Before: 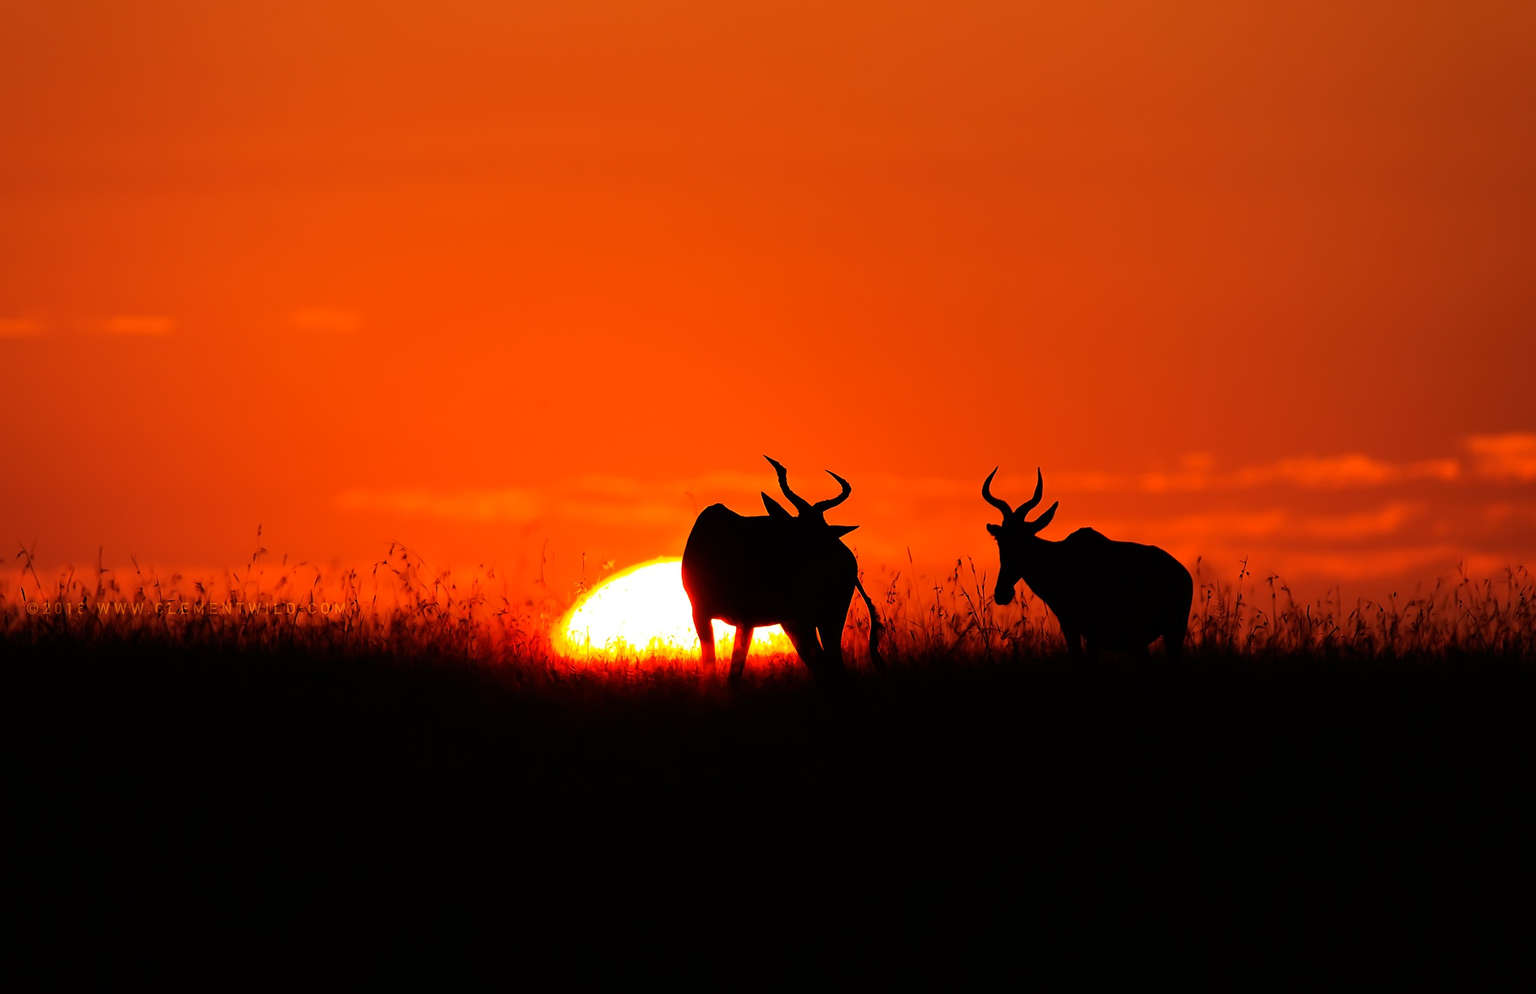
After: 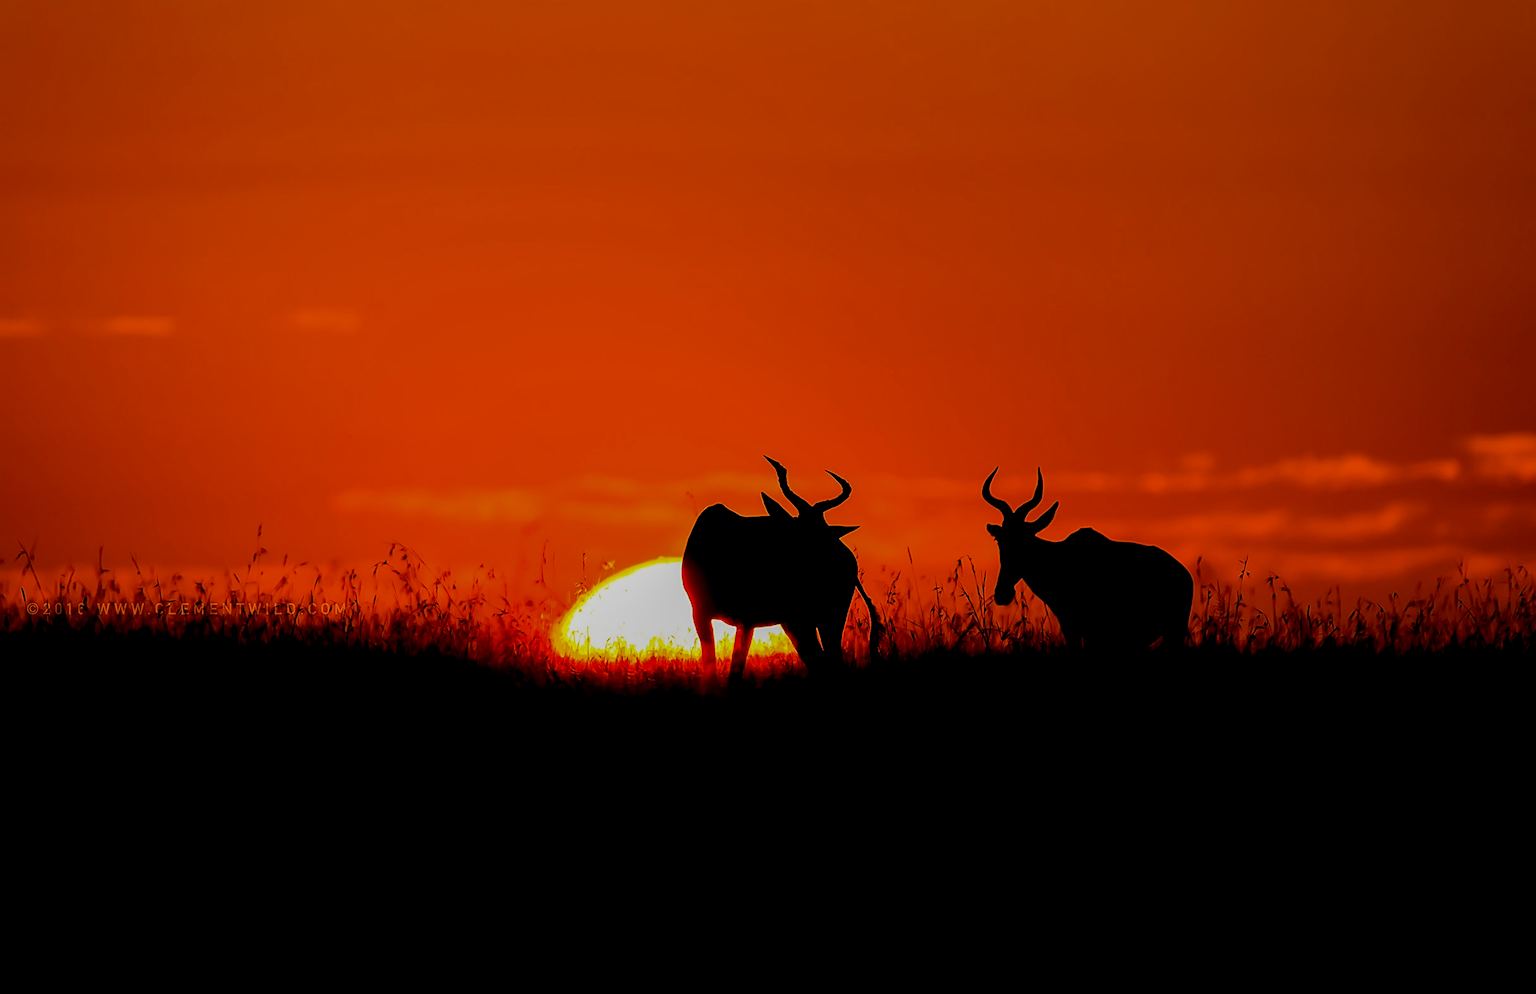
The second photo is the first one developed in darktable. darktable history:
local contrast: on, module defaults
exposure: black level correction 0.009, exposure -0.655 EV, compensate highlight preservation false
sharpen: on, module defaults
